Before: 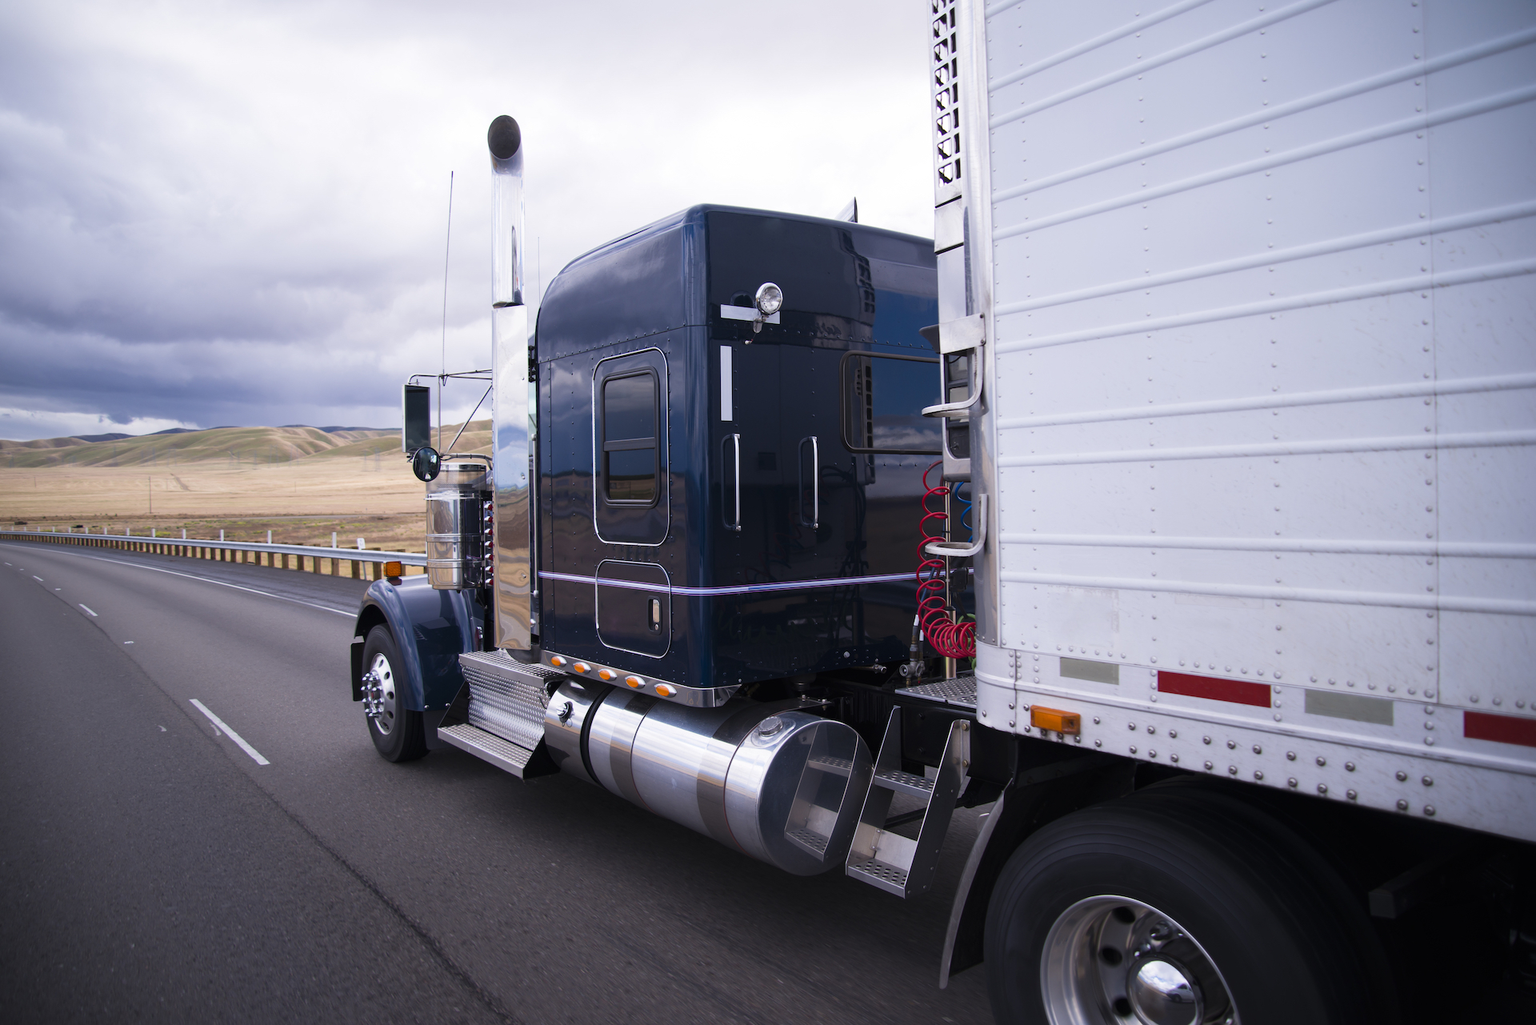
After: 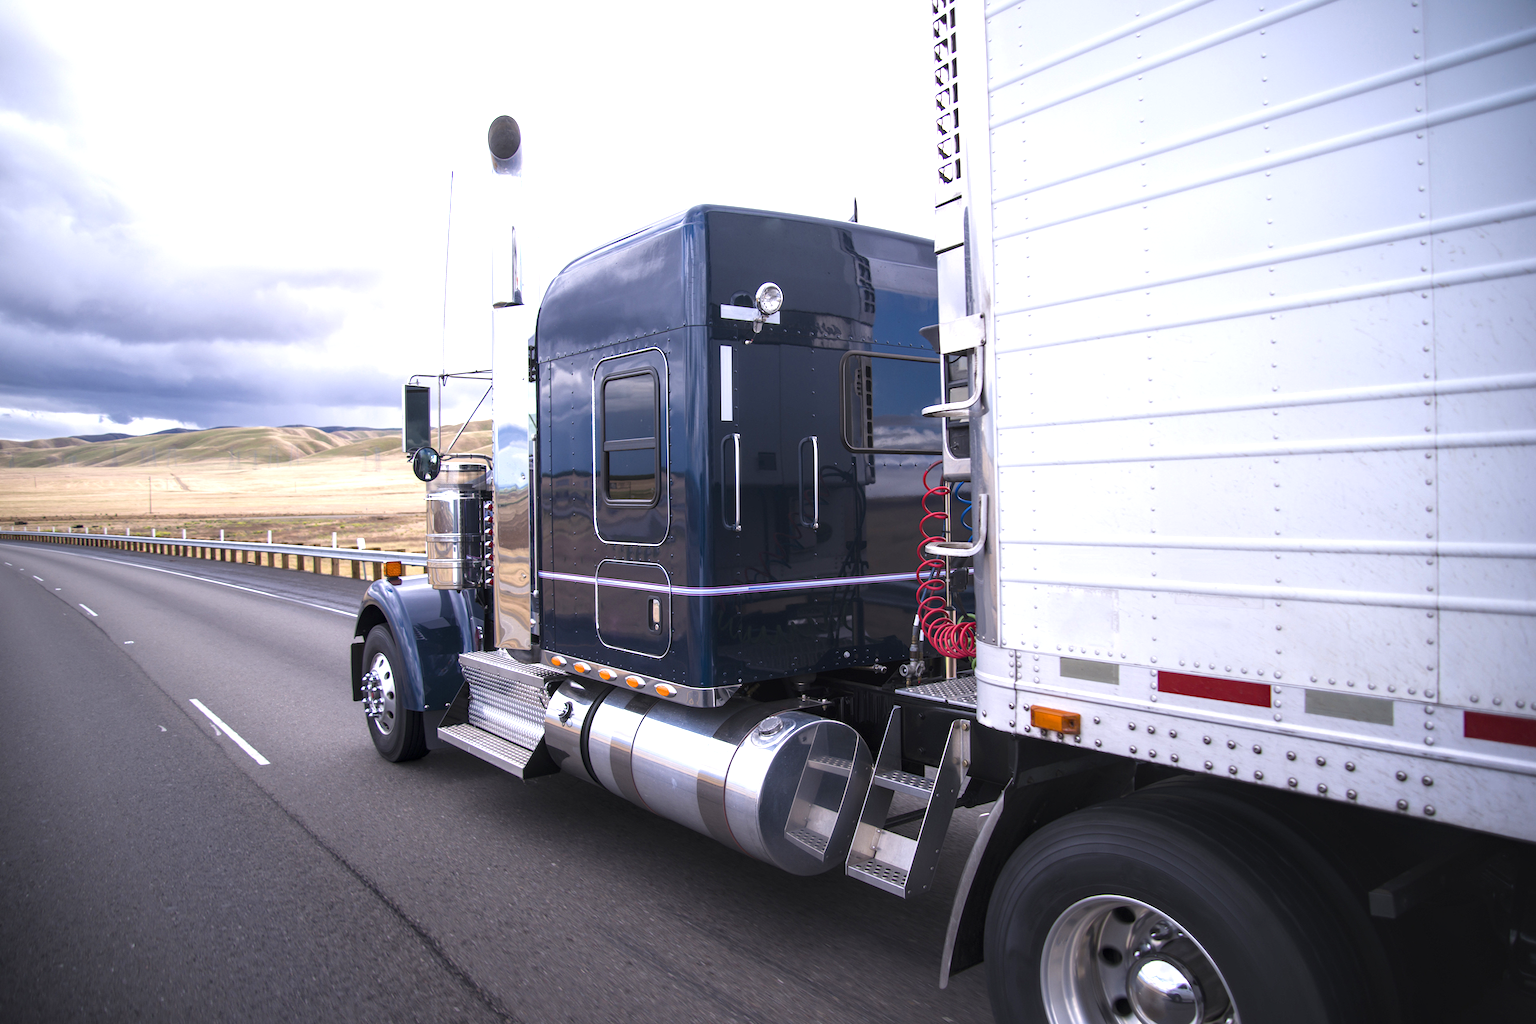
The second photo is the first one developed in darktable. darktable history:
local contrast: detail 130%
exposure: black level correction 0, exposure 0.7 EV, compensate exposure bias true, compensate highlight preservation false
